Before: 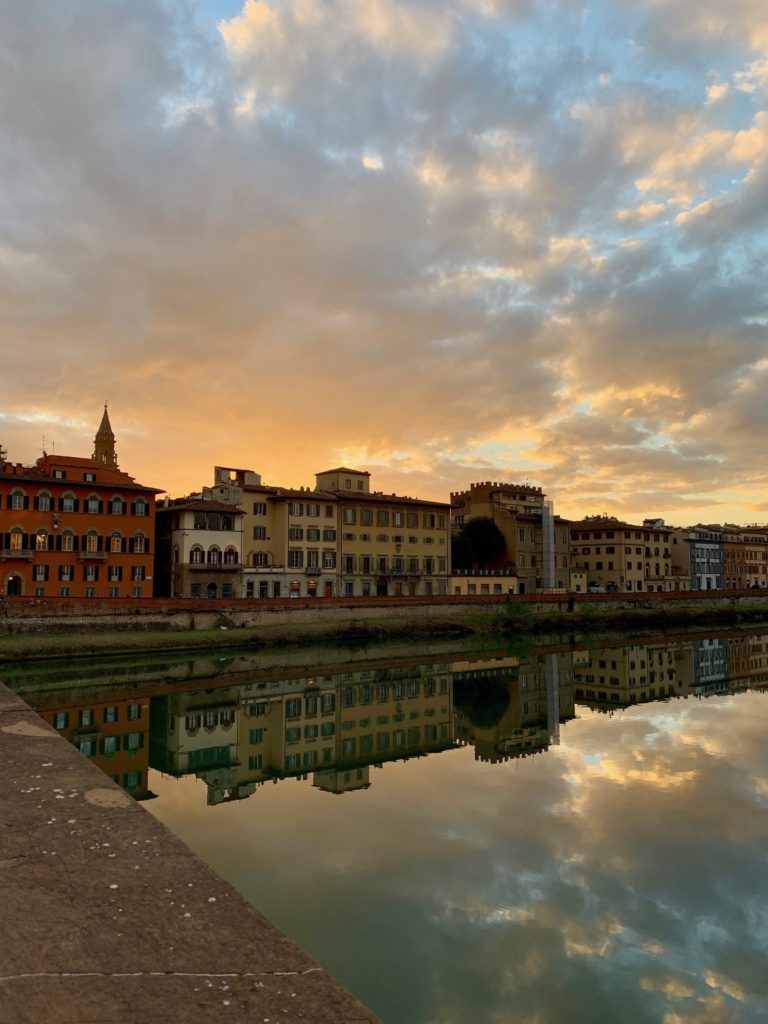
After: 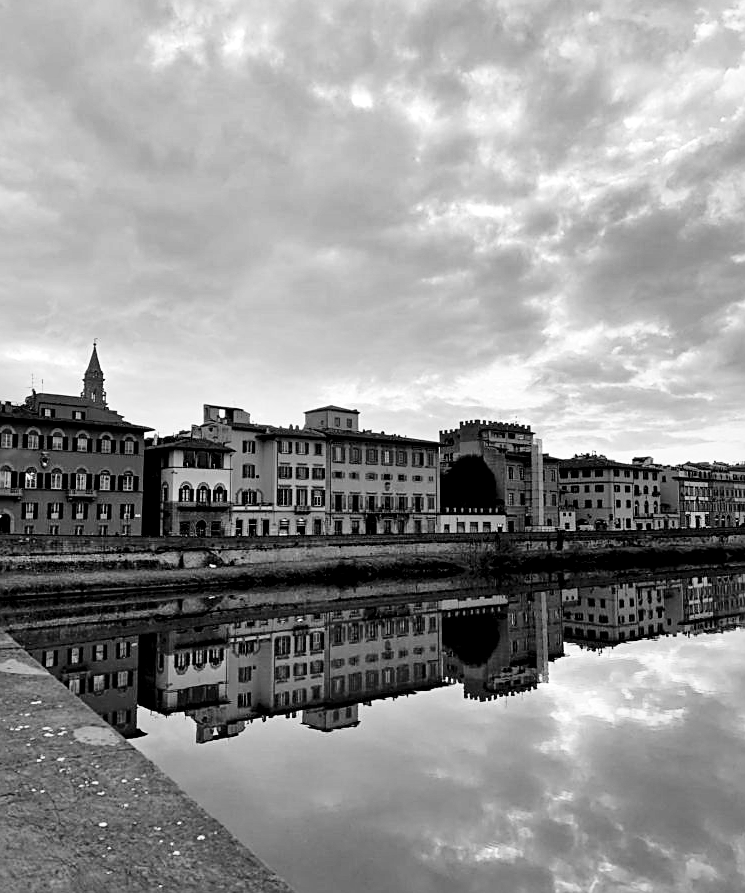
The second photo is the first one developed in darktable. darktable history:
monochrome: a 16.01, b -2.65, highlights 0.52
sharpen: on, module defaults
shadows and highlights: shadows 25, highlights -48, soften with gaussian
crop: left 1.507%, top 6.147%, right 1.379%, bottom 6.637%
local contrast: mode bilateral grid, contrast 20, coarseness 100, detail 150%, midtone range 0.2
base curve: curves: ch0 [(0, 0) (0.028, 0.03) (0.121, 0.232) (0.46, 0.748) (0.859, 0.968) (1, 1)], preserve colors none
tone equalizer: -8 EV 0.25 EV, -7 EV 0.417 EV, -6 EV 0.417 EV, -5 EV 0.25 EV, -3 EV -0.25 EV, -2 EV -0.417 EV, -1 EV -0.417 EV, +0 EV -0.25 EV, edges refinement/feathering 500, mask exposure compensation -1.57 EV, preserve details guided filter
color balance rgb: linear chroma grading › global chroma 25%, perceptual saturation grading › global saturation 45%, perceptual saturation grading › highlights -50%, perceptual saturation grading › shadows 30%, perceptual brilliance grading › global brilliance 18%, global vibrance 40%
